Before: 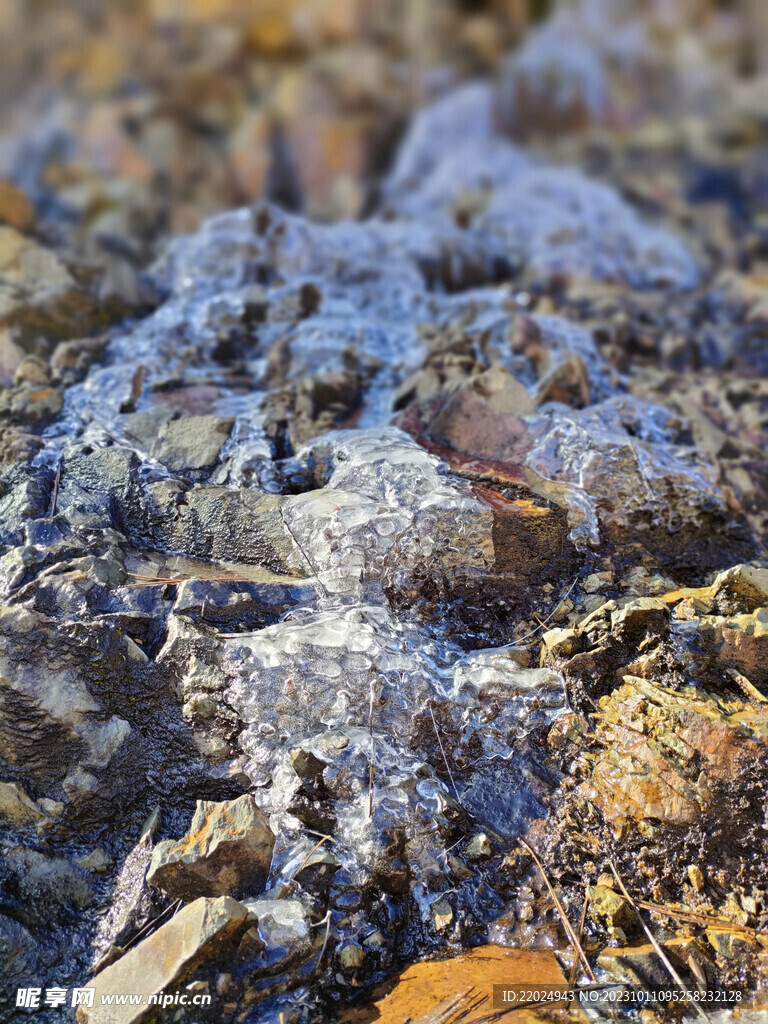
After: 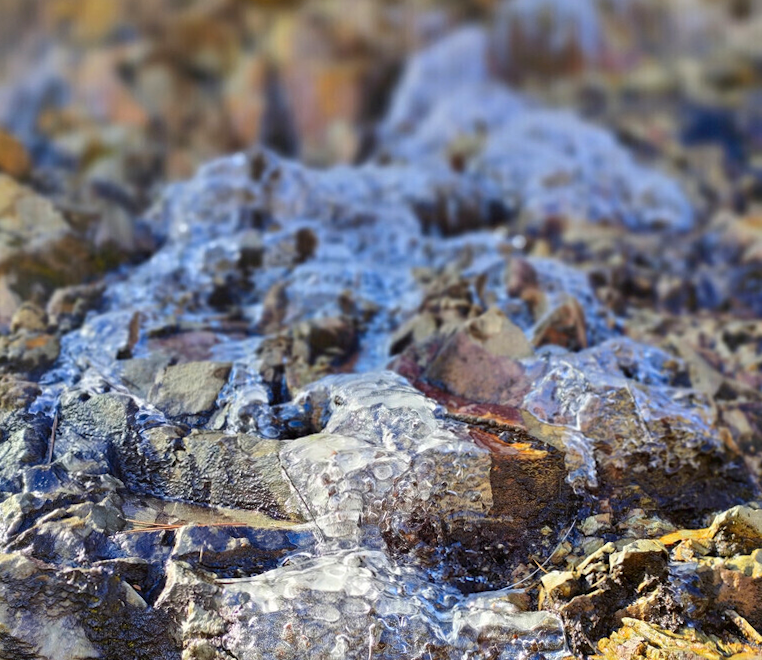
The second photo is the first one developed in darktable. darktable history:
rotate and perspective: rotation -0.45°, automatic cropping original format, crop left 0.008, crop right 0.992, crop top 0.012, crop bottom 0.988
crop and rotate: top 4.848%, bottom 29.503%
contrast brightness saturation: contrast 0.08, saturation 0.2
color balance: mode lift, gamma, gain (sRGB)
